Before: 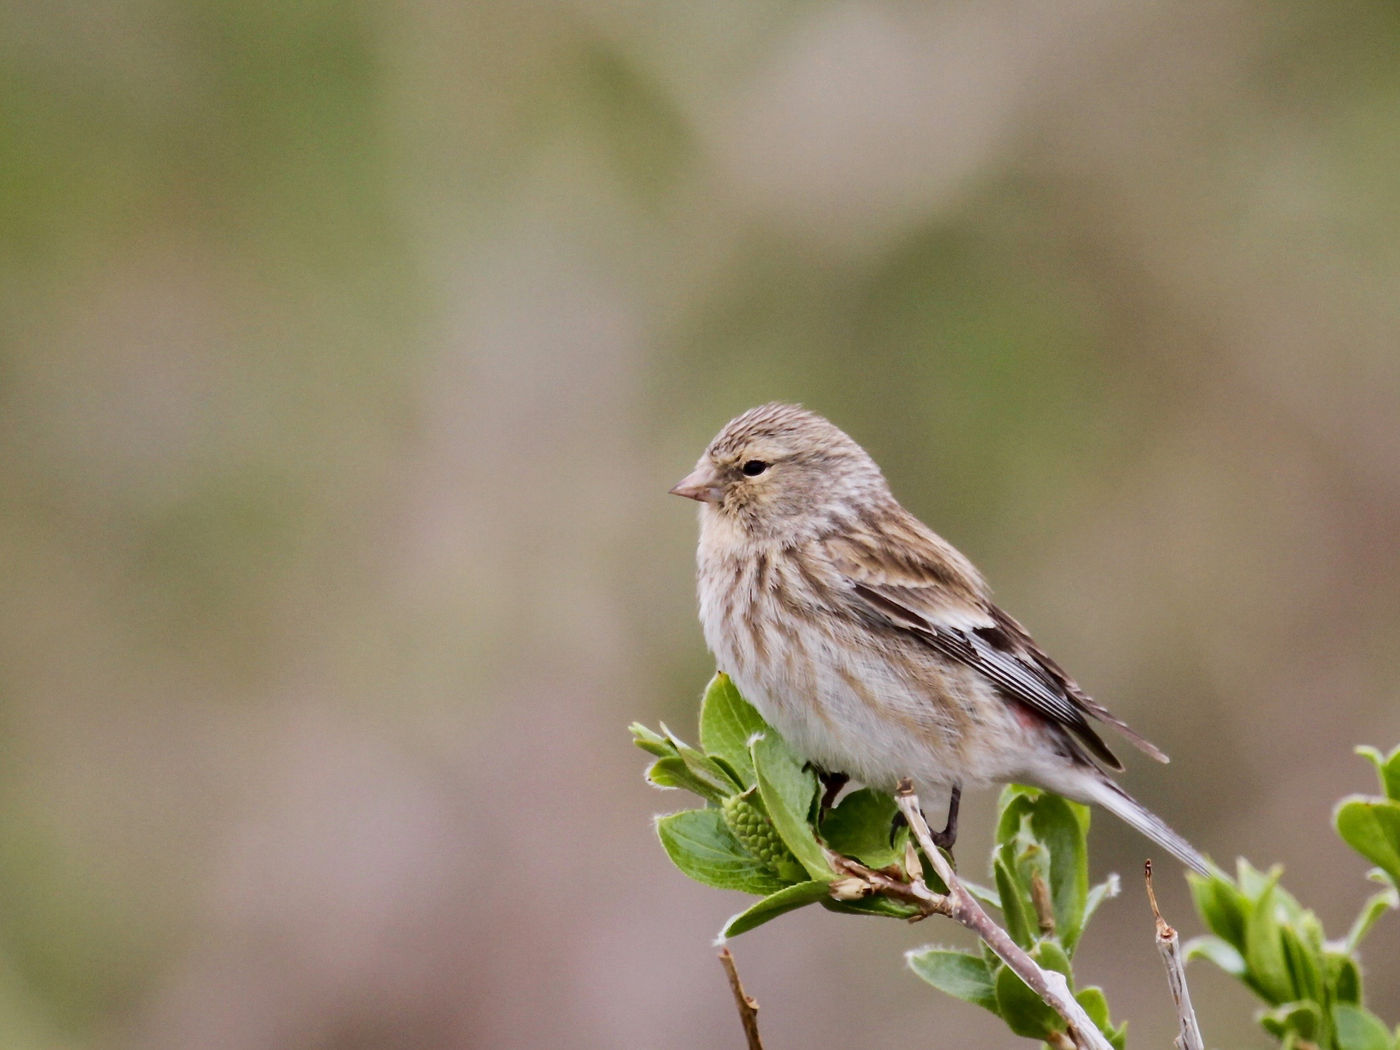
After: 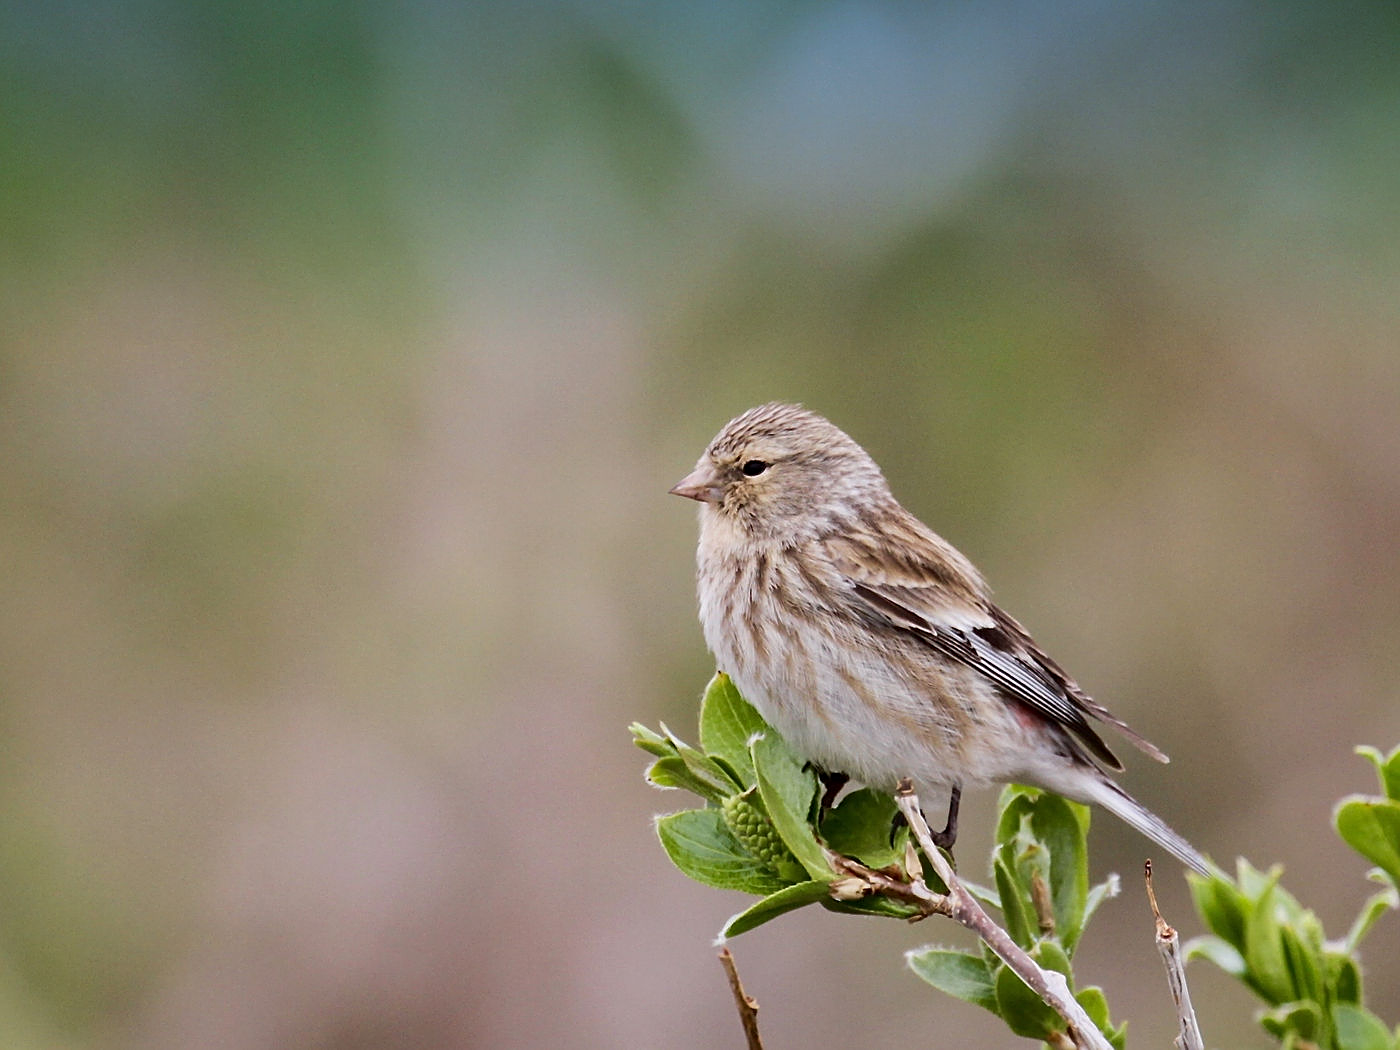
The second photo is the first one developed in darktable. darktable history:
graduated density: density 2.02 EV, hardness 44%, rotation 0.374°, offset 8.21, hue 208.8°, saturation 97%
sharpen: on, module defaults
